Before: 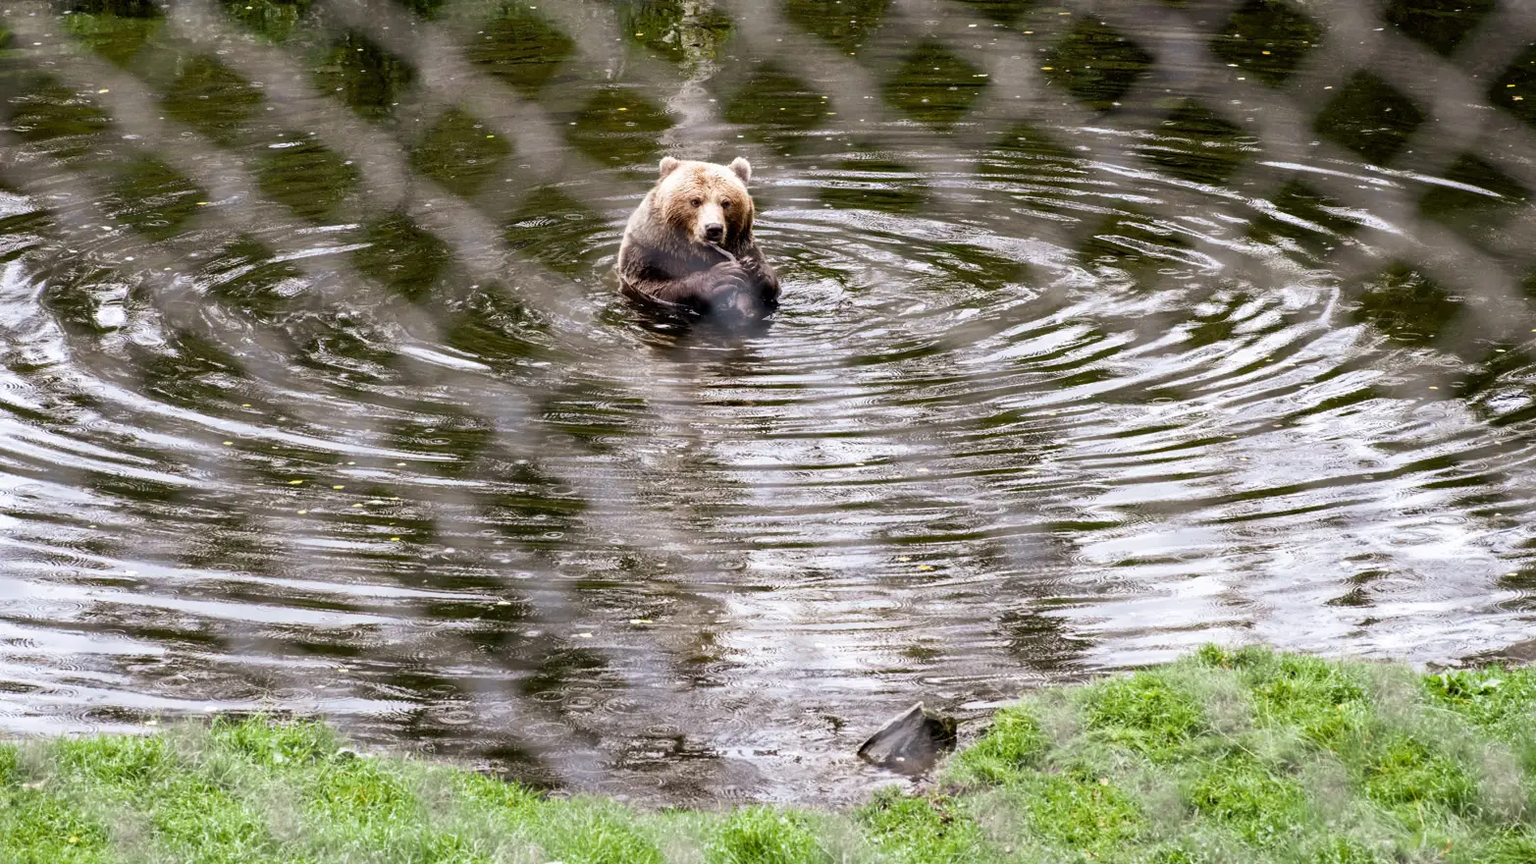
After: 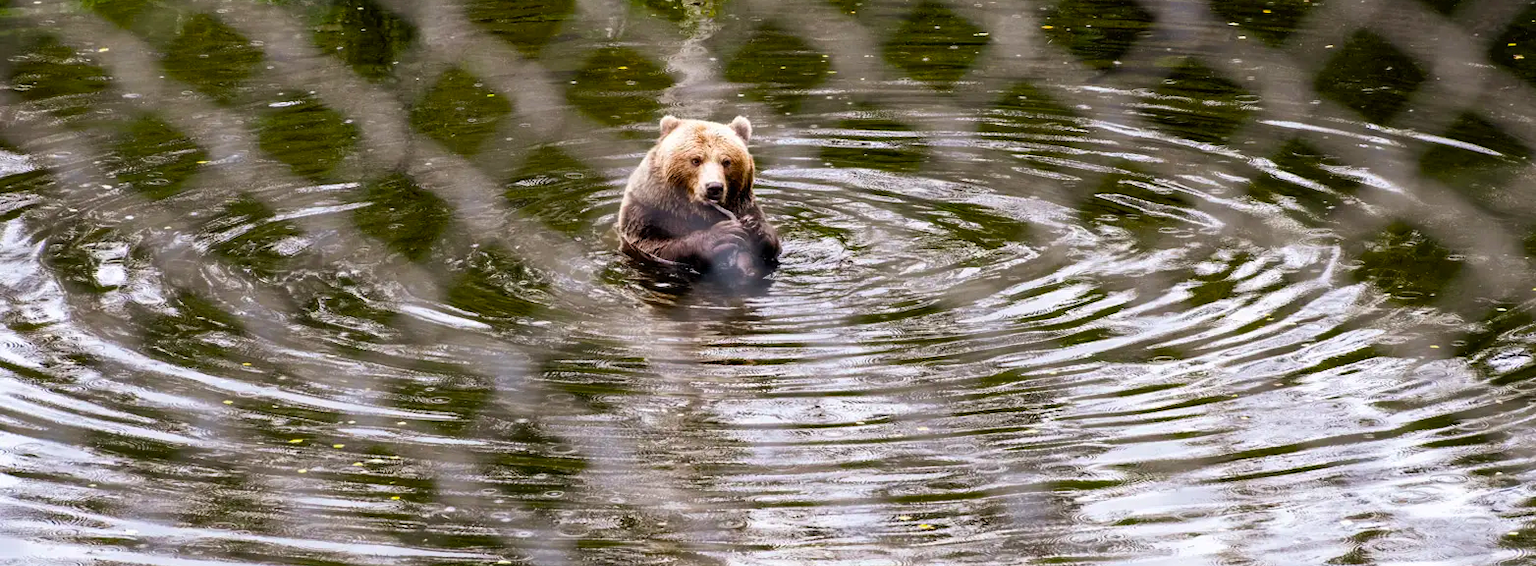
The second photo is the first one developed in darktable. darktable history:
crop and rotate: top 4.848%, bottom 29.503%
color balance rgb: perceptual saturation grading › global saturation 25%, global vibrance 20%
